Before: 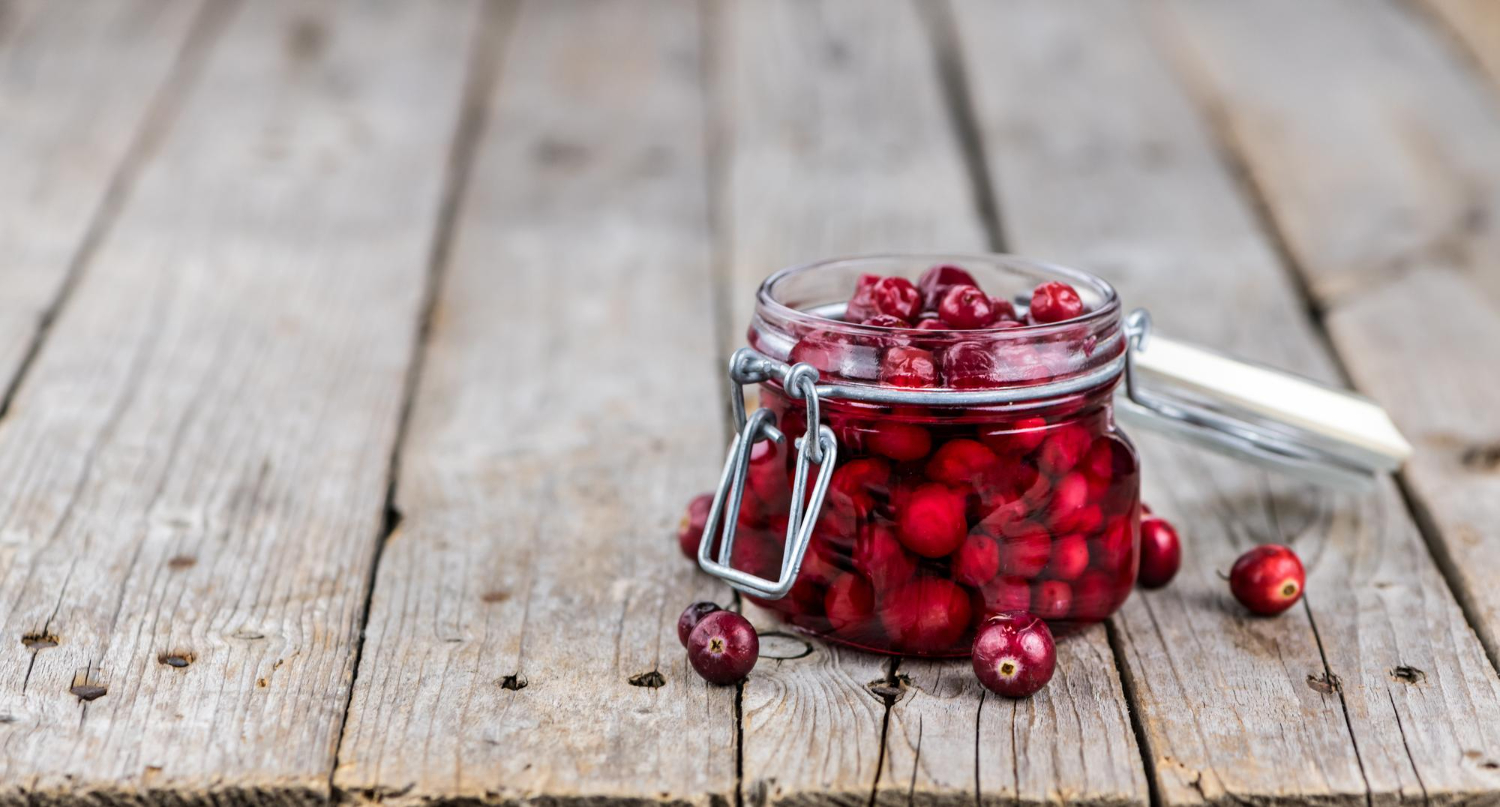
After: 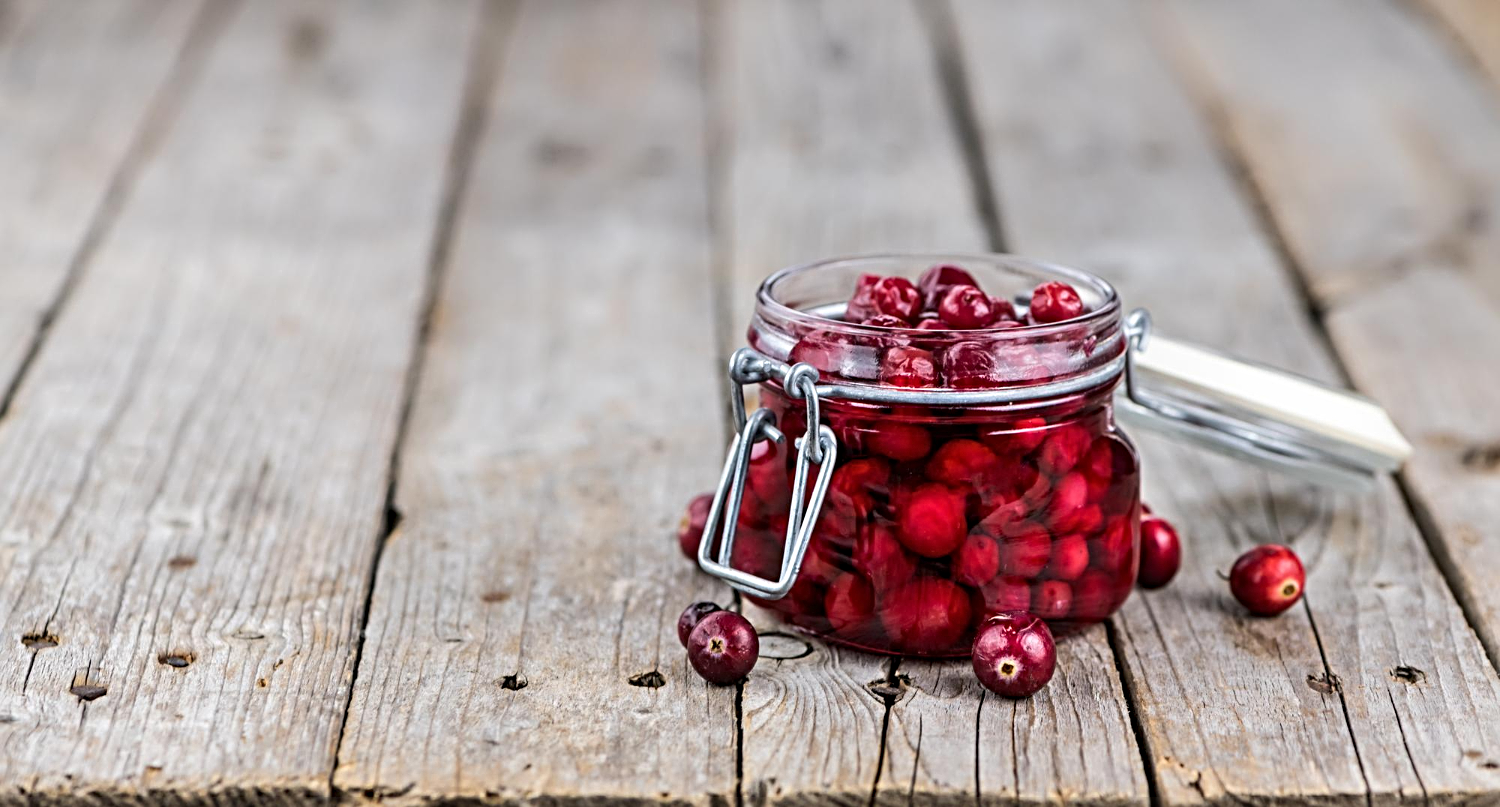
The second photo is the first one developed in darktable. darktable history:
sharpen: radius 3.973
